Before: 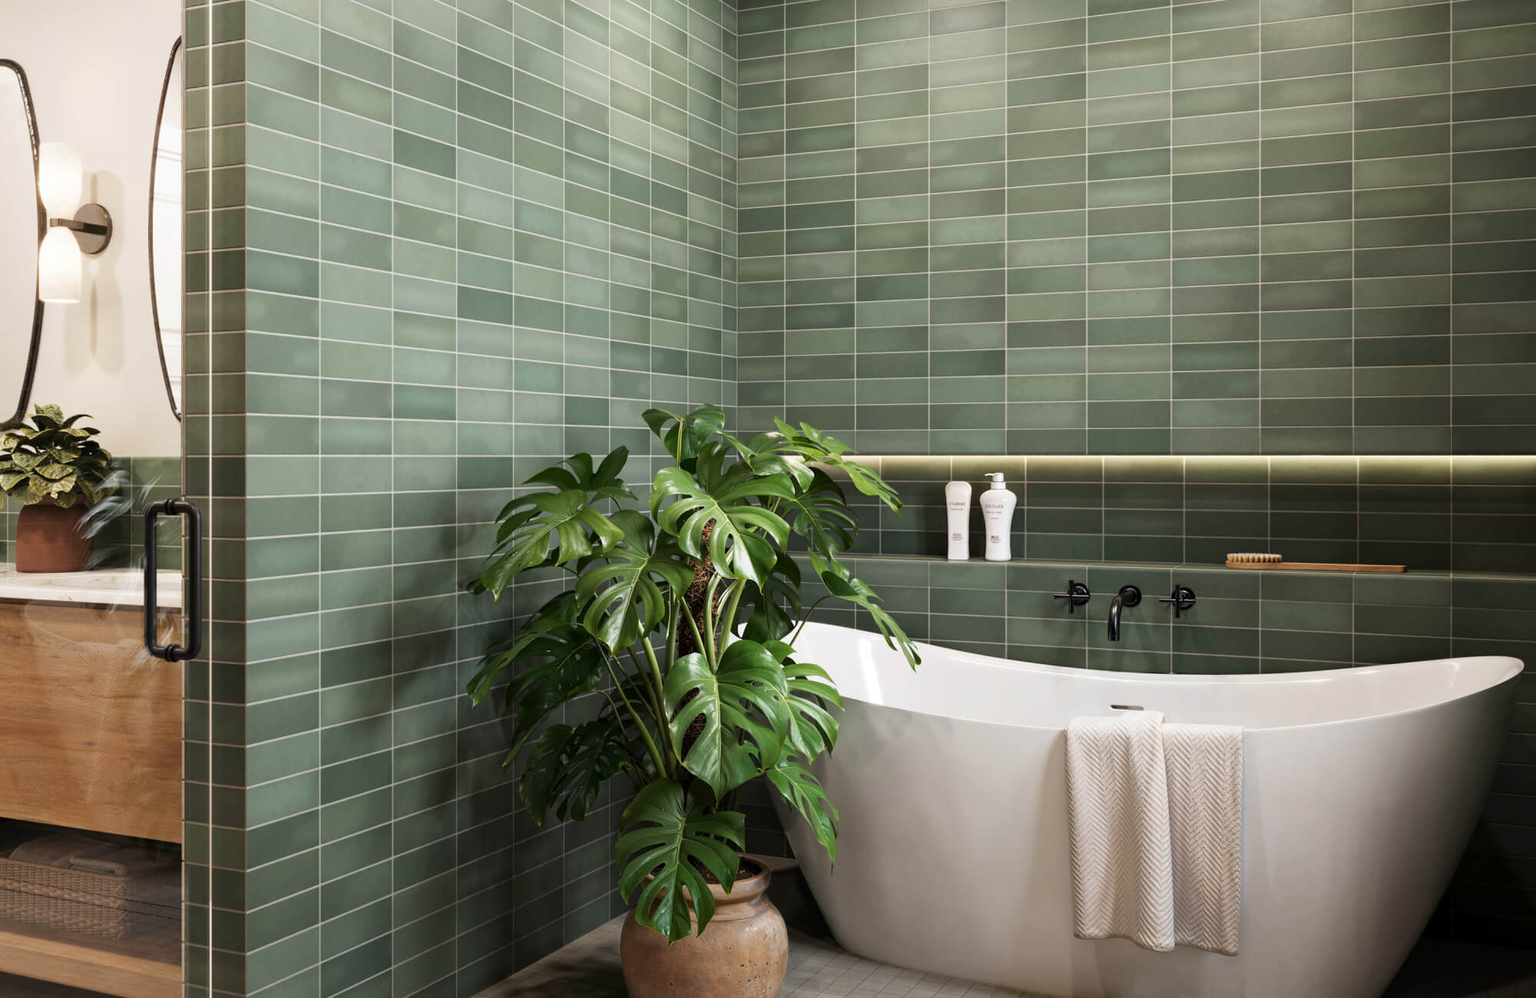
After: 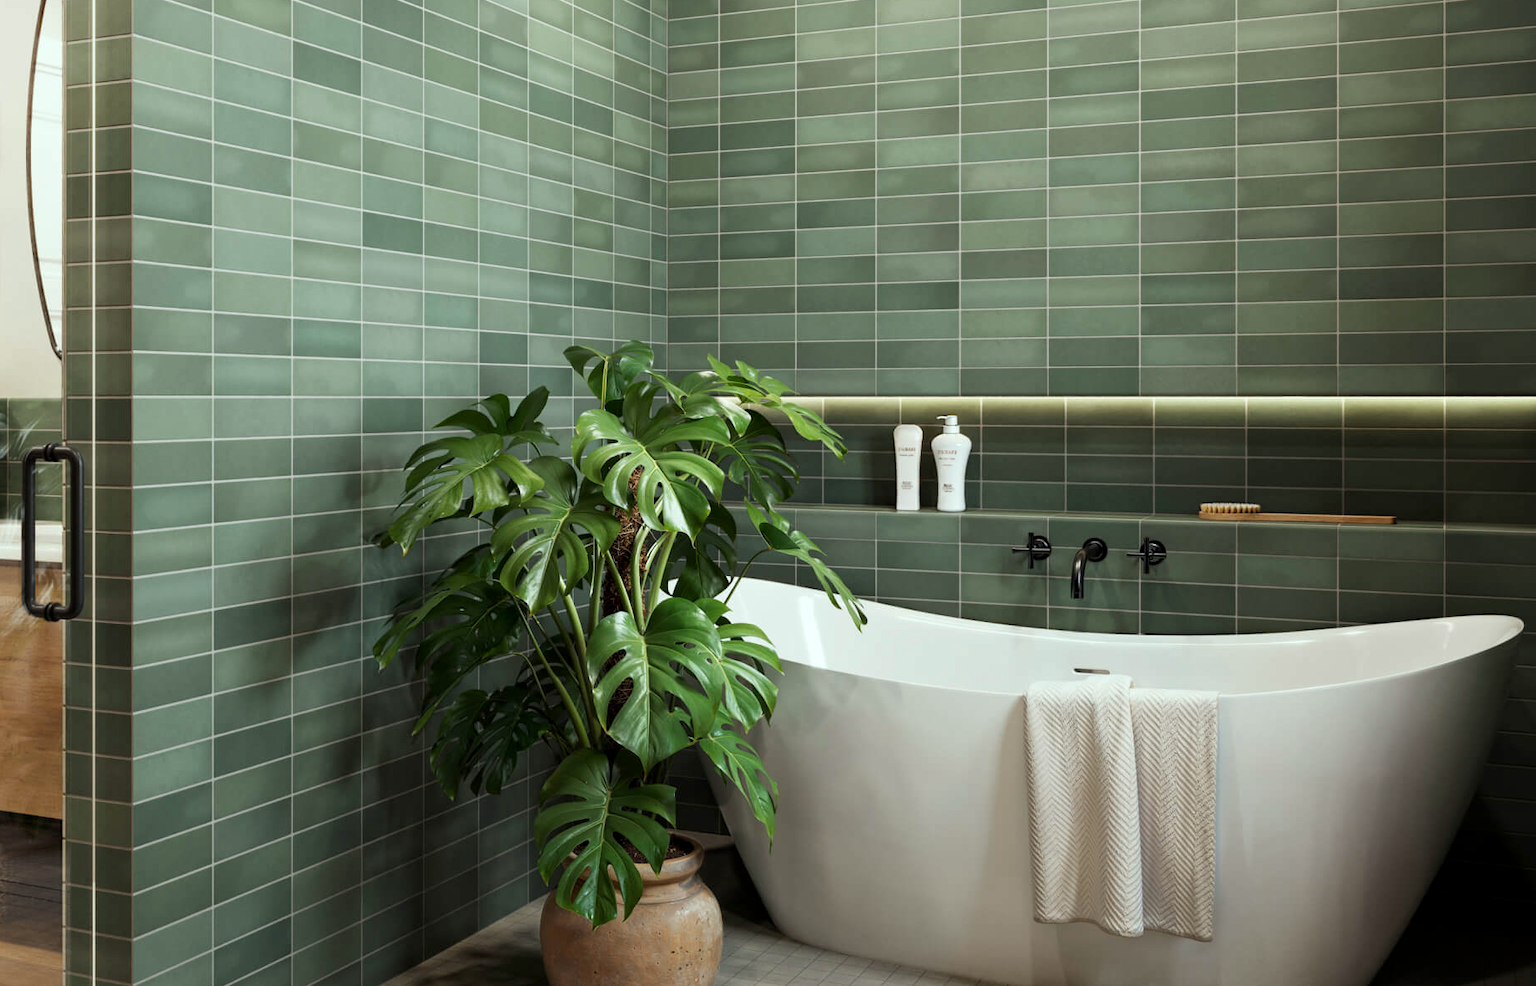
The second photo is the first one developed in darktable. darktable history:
color correction: highlights a* -6.51, highlights b* 0.47
exposure: black level correction 0.001, compensate exposure bias true, compensate highlight preservation false
crop and rotate: left 8.147%, top 9.169%
